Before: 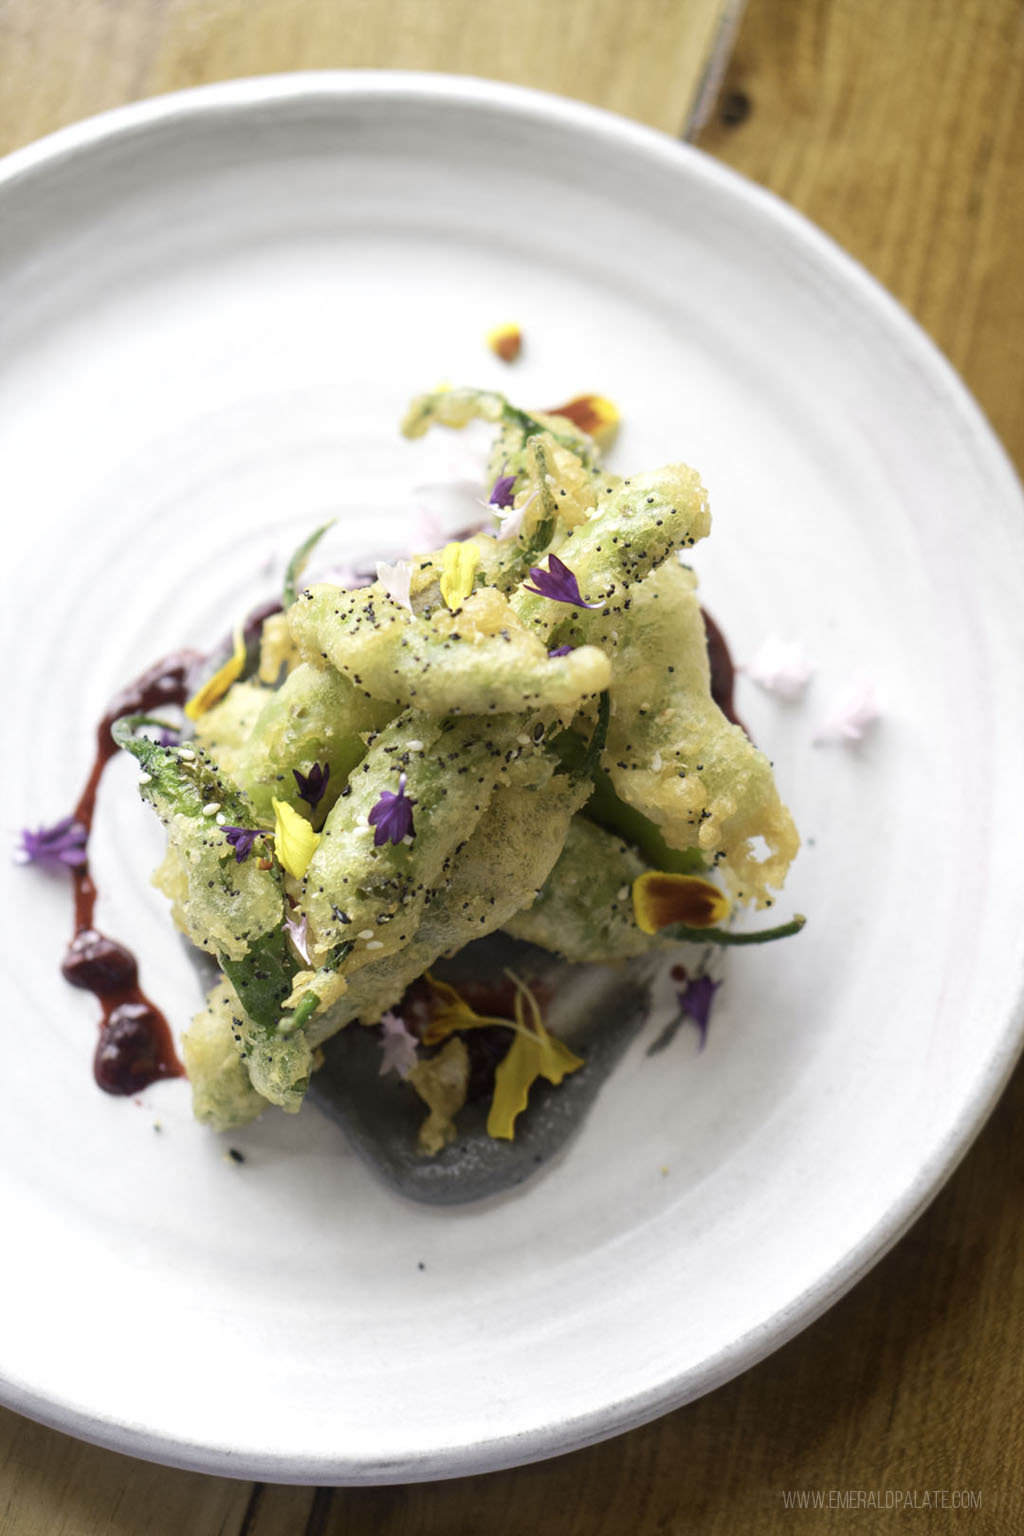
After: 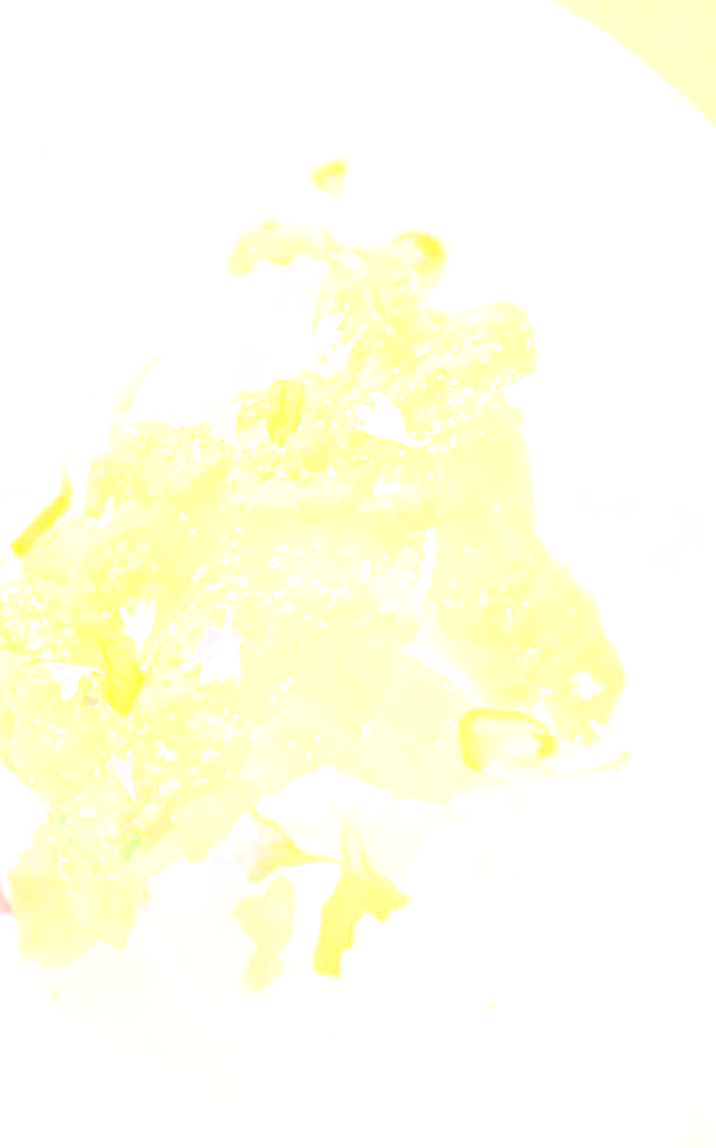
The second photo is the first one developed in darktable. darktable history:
crop and rotate: left 17.046%, top 10.659%, right 12.989%, bottom 14.553%
grain: coarseness 0.09 ISO, strength 16.61%
bloom: size 70%, threshold 25%, strength 70%
